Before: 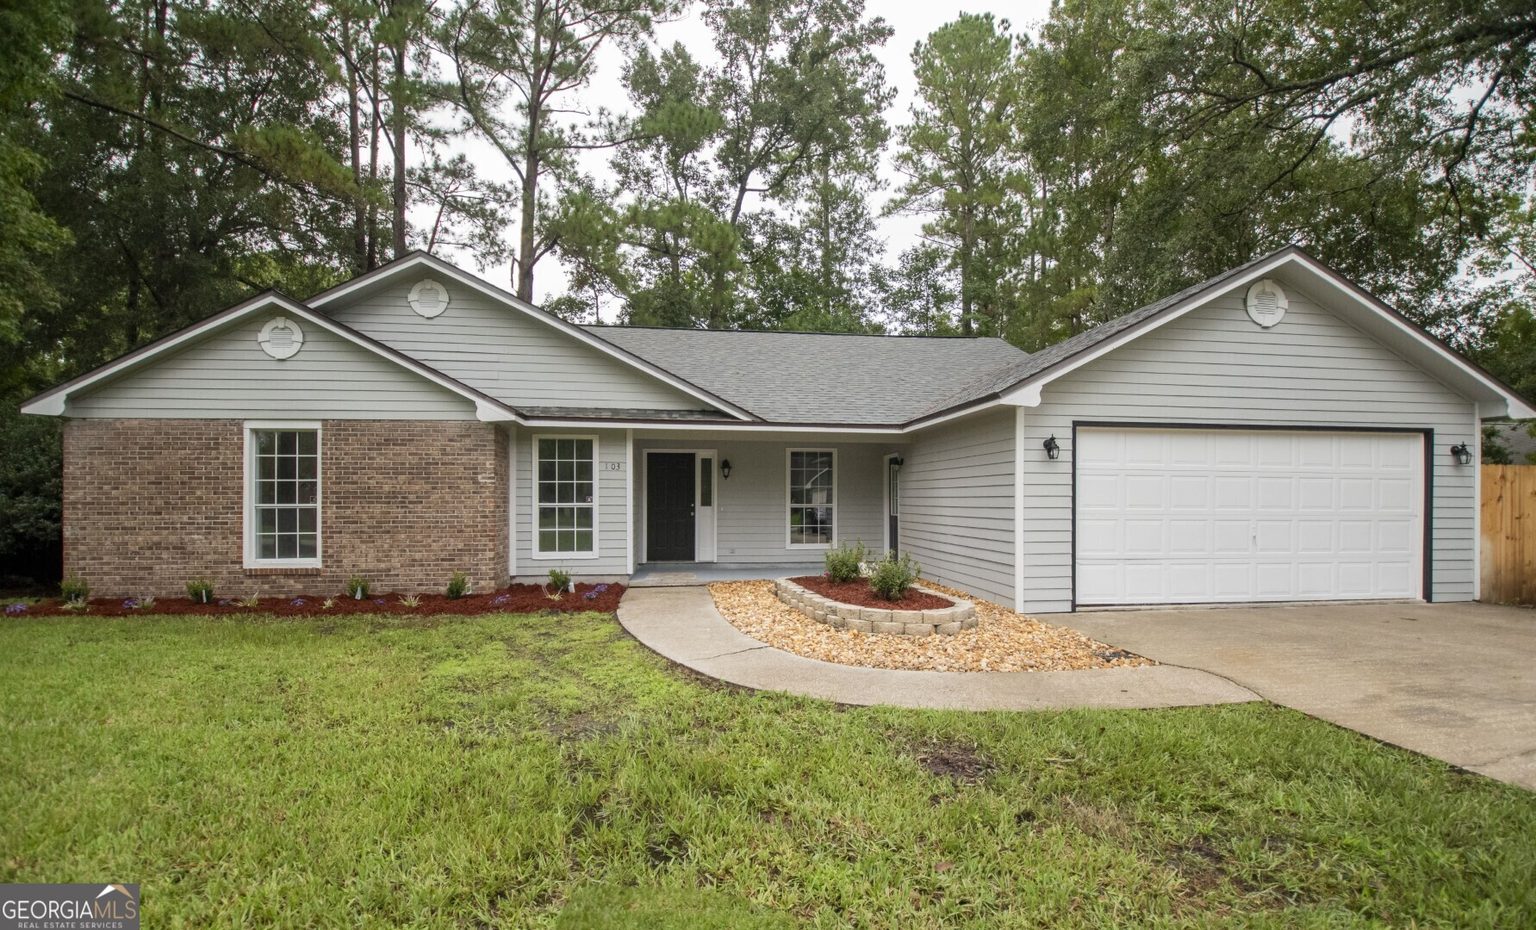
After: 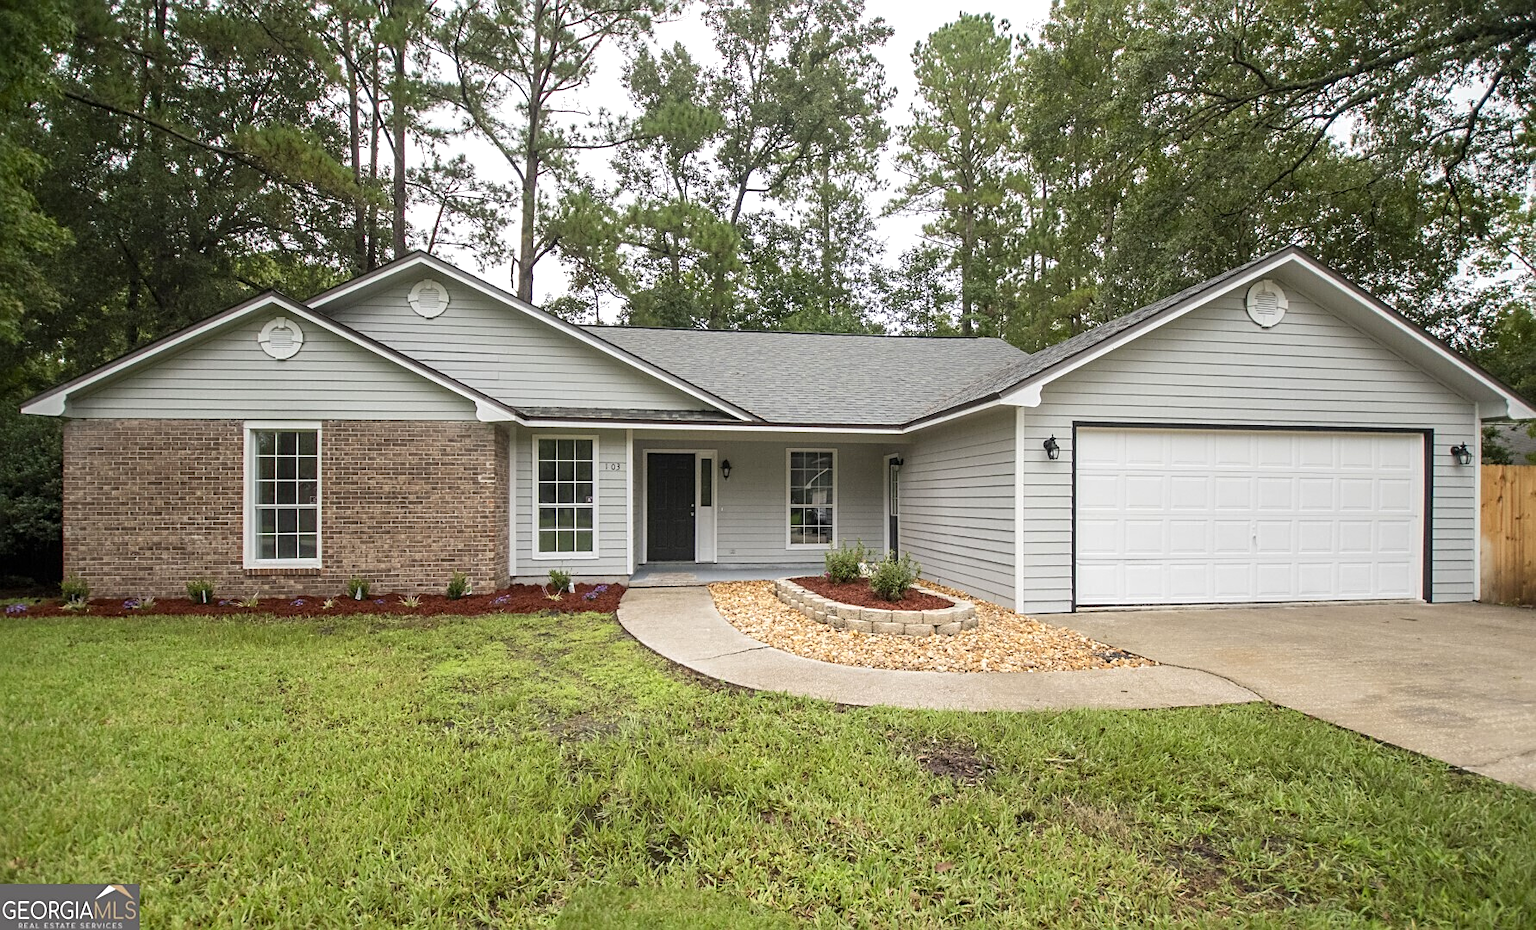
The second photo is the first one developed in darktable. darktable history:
sharpen: amount 0.49
exposure: exposure 0.235 EV, compensate highlight preservation false
